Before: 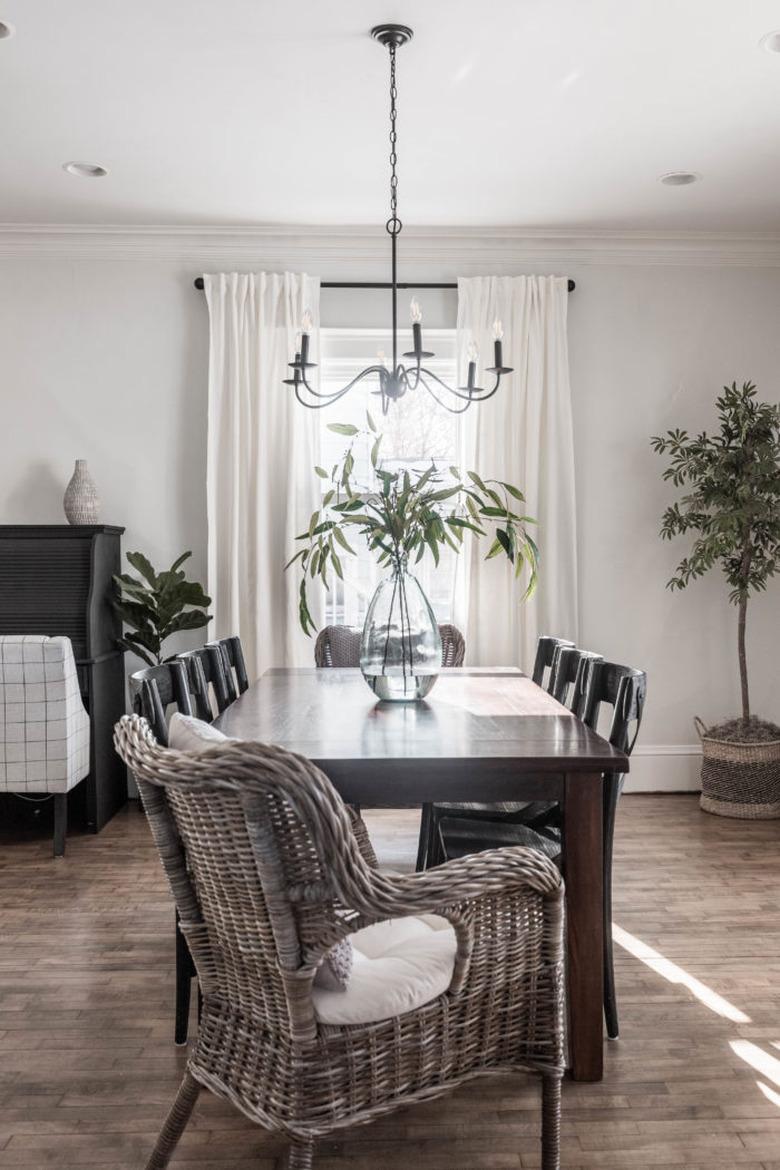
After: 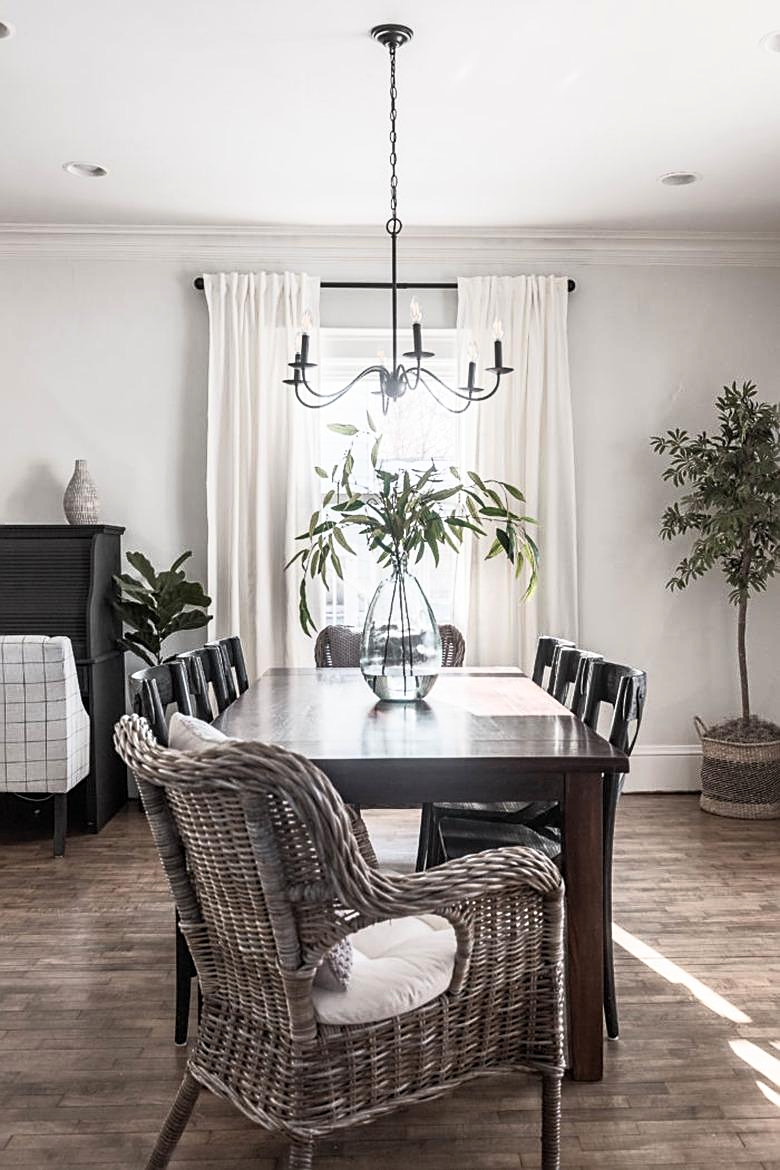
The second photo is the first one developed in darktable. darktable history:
base curve: curves: ch0 [(0, 0) (0.257, 0.25) (0.482, 0.586) (0.757, 0.871) (1, 1)]
sharpen: on, module defaults
